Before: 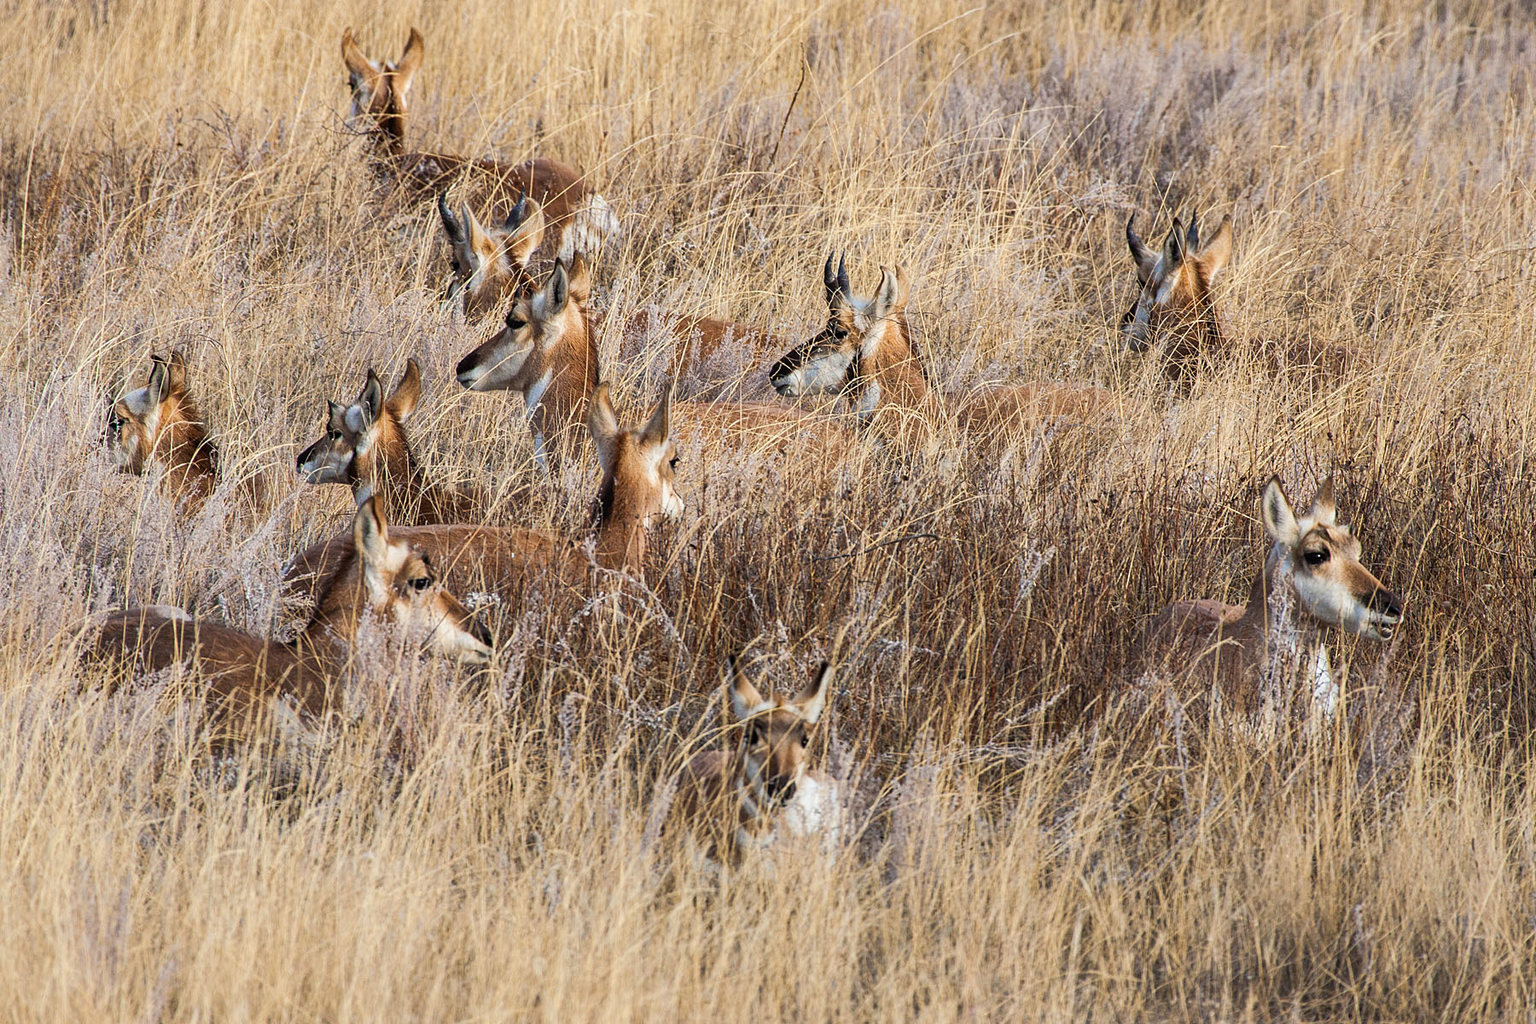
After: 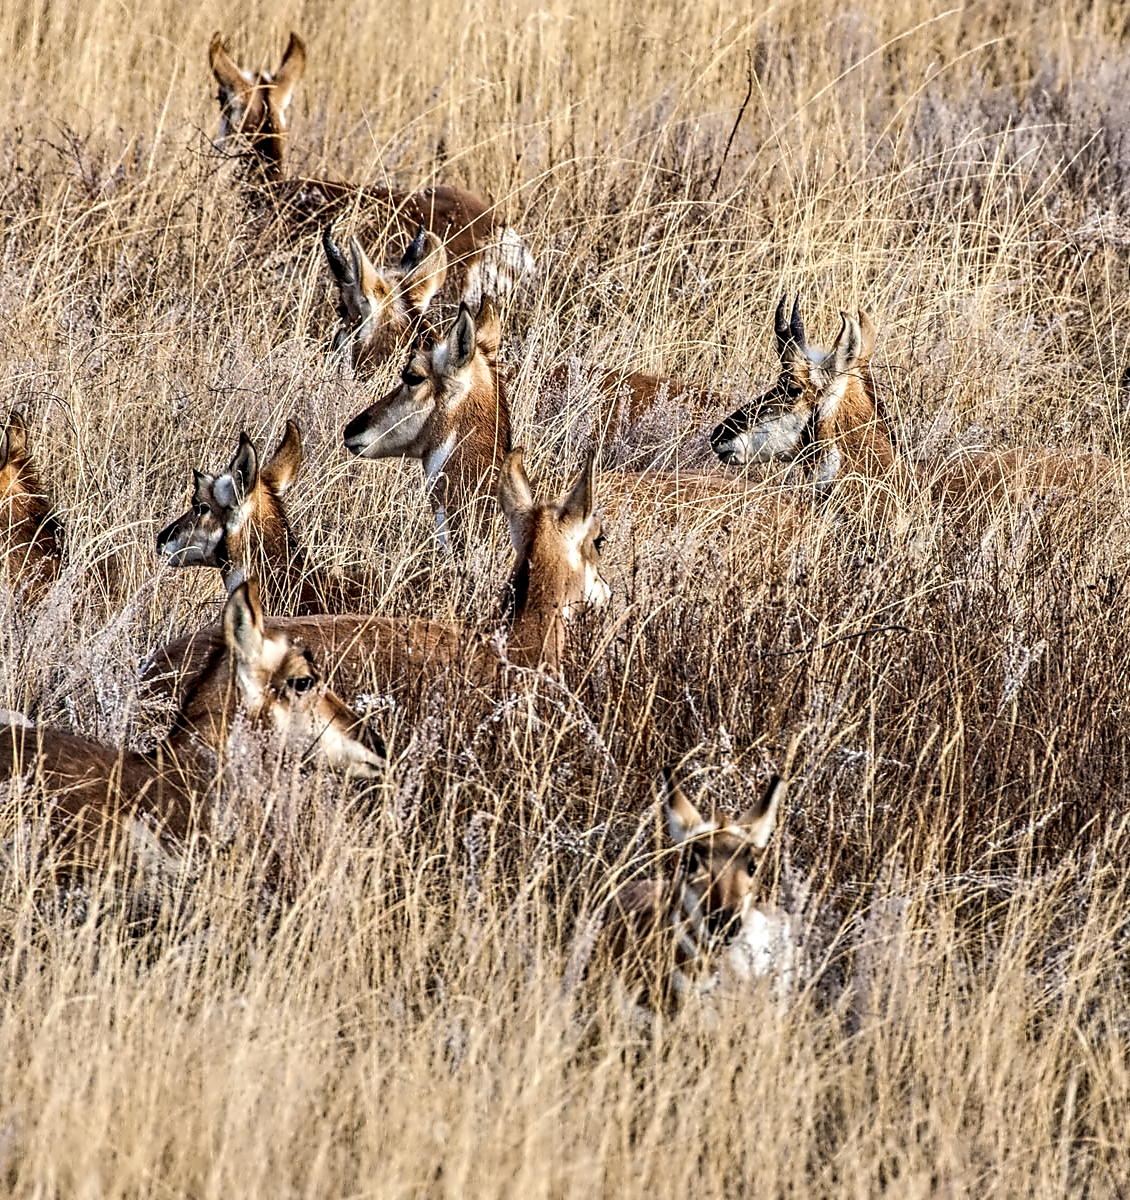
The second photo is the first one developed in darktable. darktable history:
local contrast: detail 130%
contrast equalizer: octaves 7, y [[0.5, 0.542, 0.583, 0.625, 0.667, 0.708], [0.5 ×6], [0.5 ×6], [0, 0.033, 0.067, 0.1, 0.133, 0.167], [0, 0.05, 0.1, 0.15, 0.2, 0.25]]
crop: left 10.644%, right 26.528%
